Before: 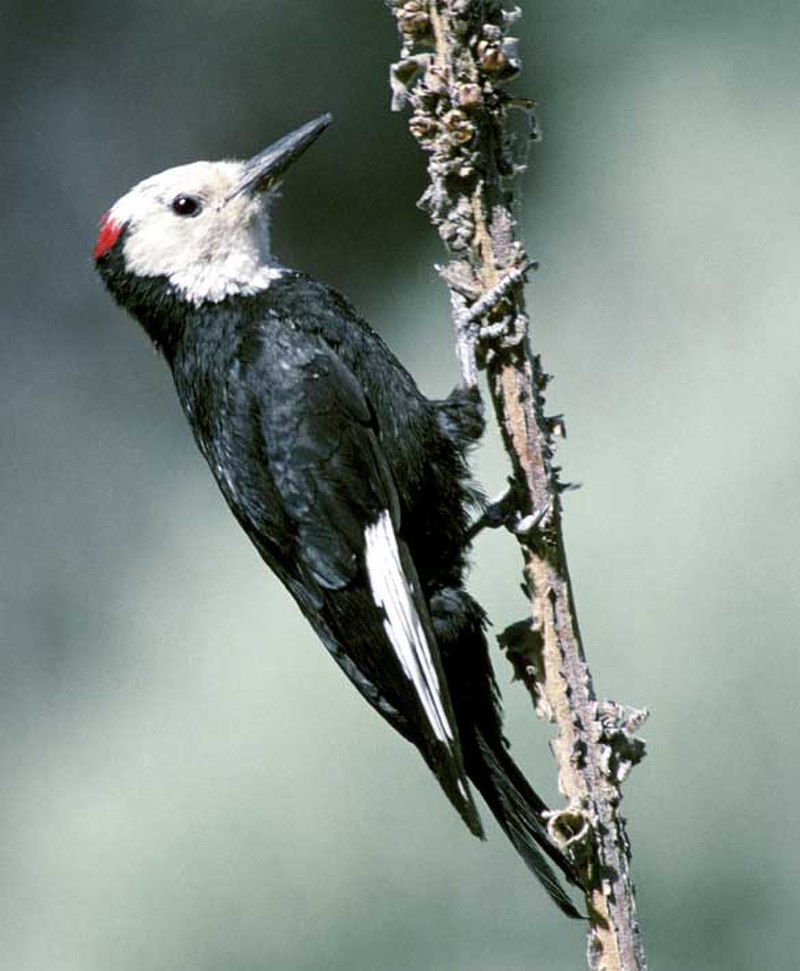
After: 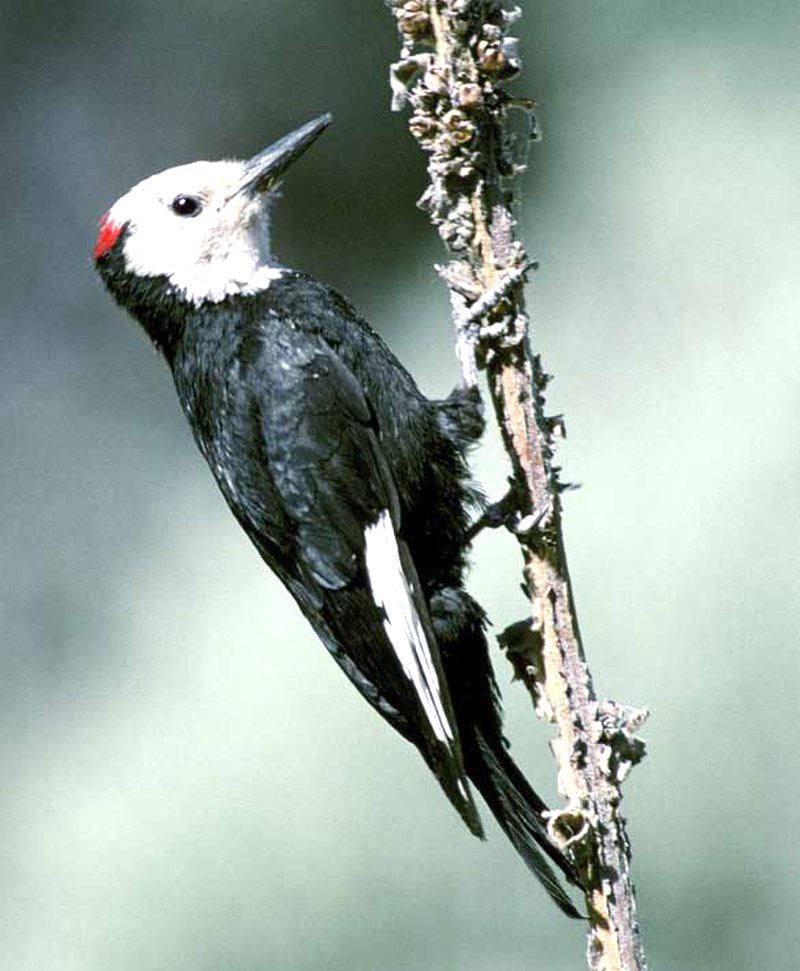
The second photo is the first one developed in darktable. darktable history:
exposure: exposure 0.561 EV, compensate highlight preservation false
